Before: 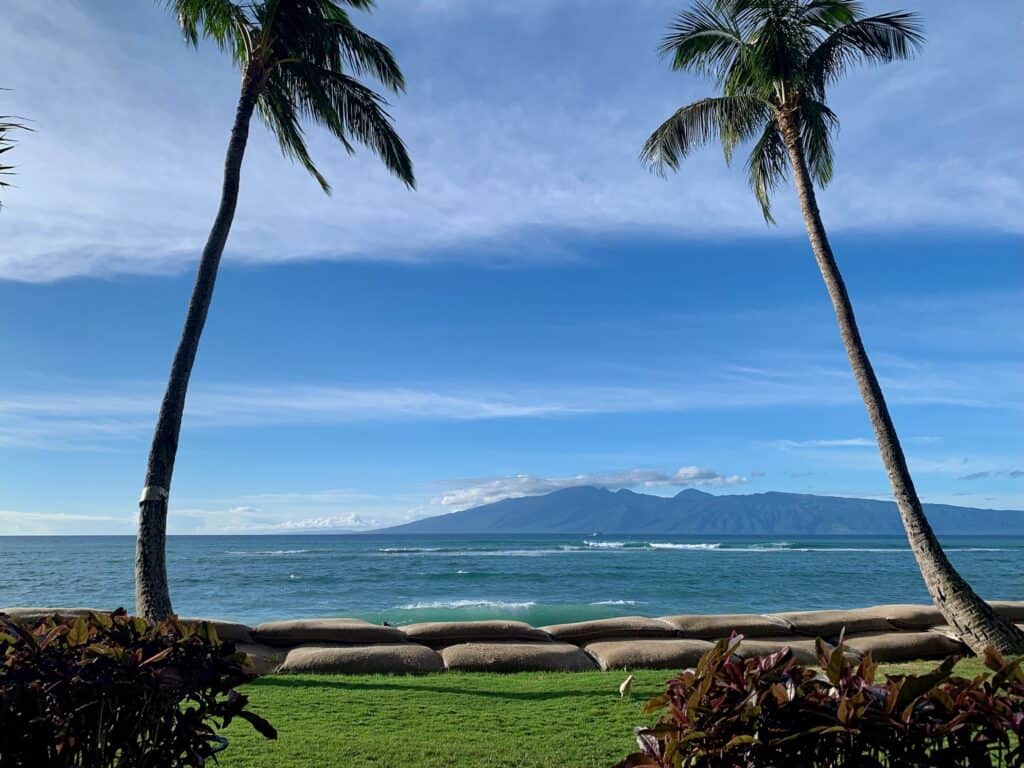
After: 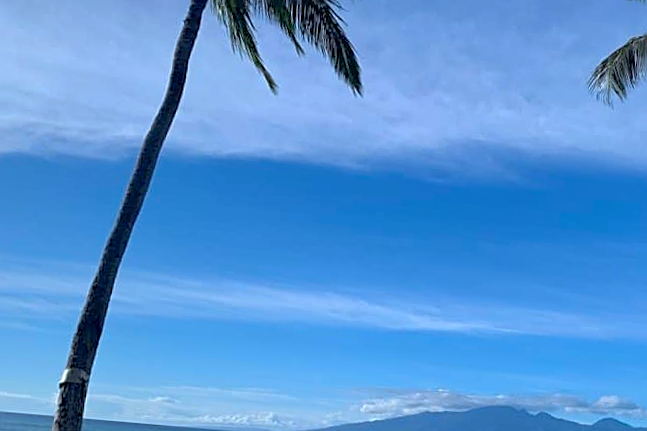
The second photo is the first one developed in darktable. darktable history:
shadows and highlights: on, module defaults
color calibration: illuminant custom, x 0.368, y 0.373, temperature 4330.32 K
crop and rotate: angle -4.99°, left 2.122%, top 6.945%, right 27.566%, bottom 30.519%
sharpen: on, module defaults
